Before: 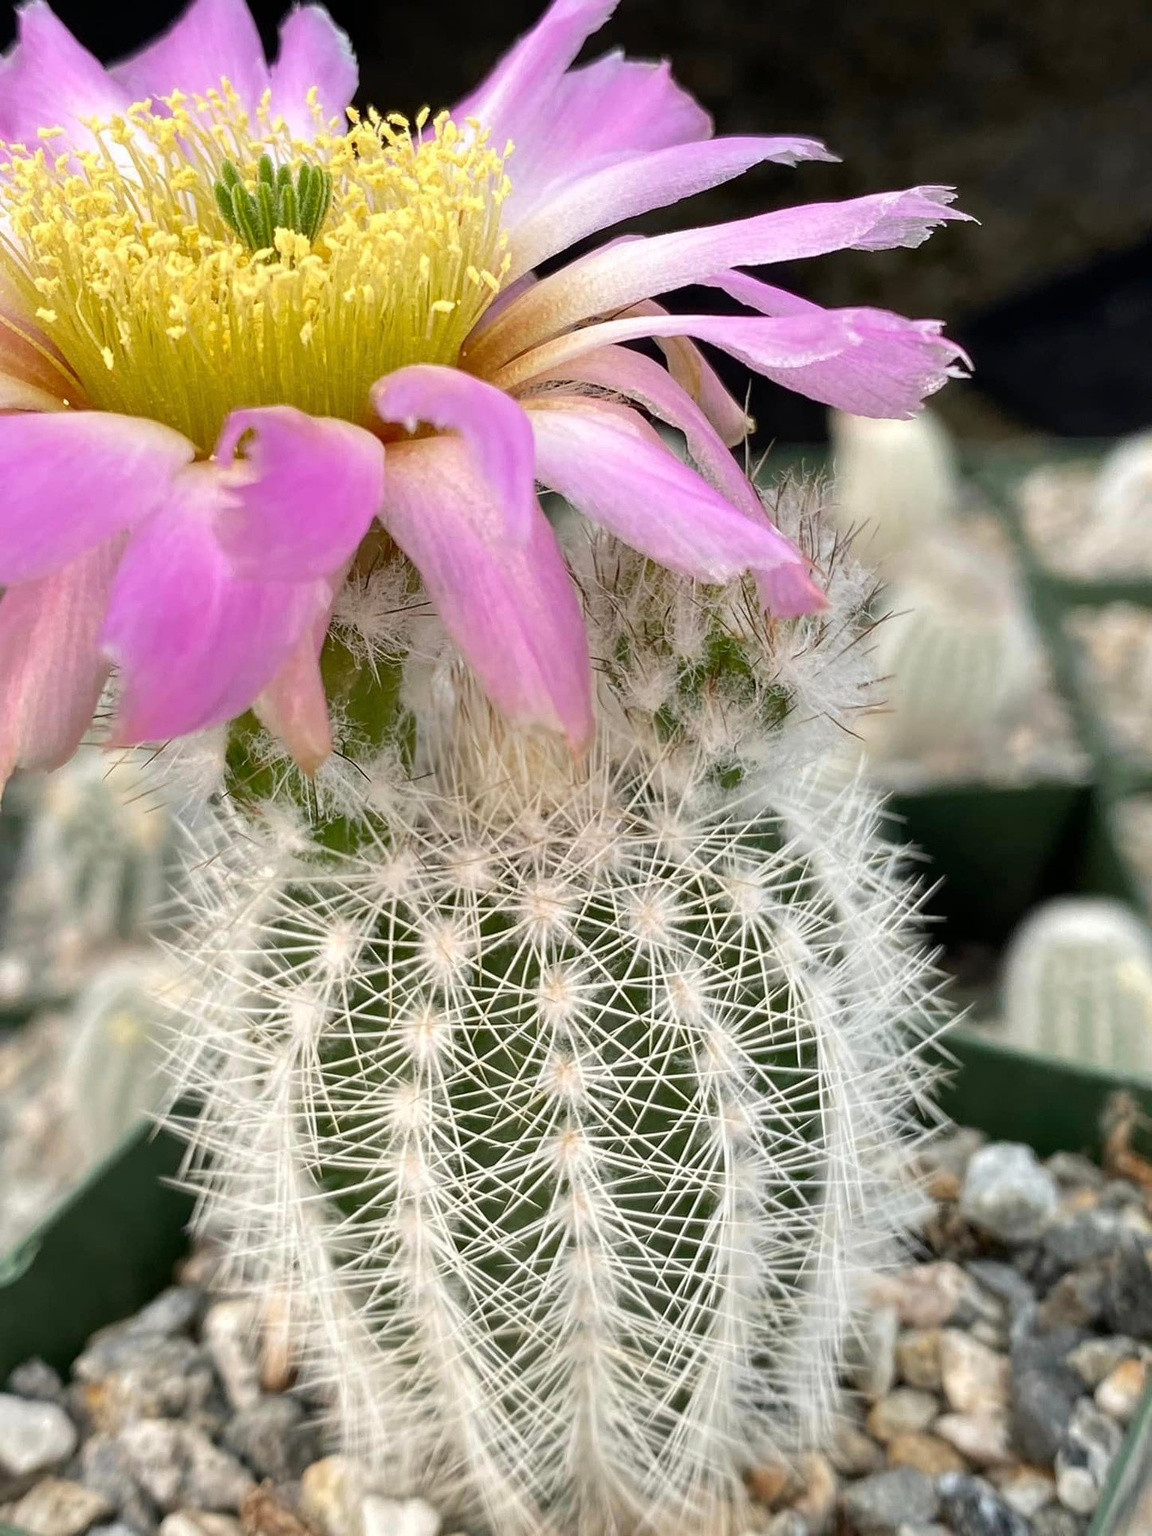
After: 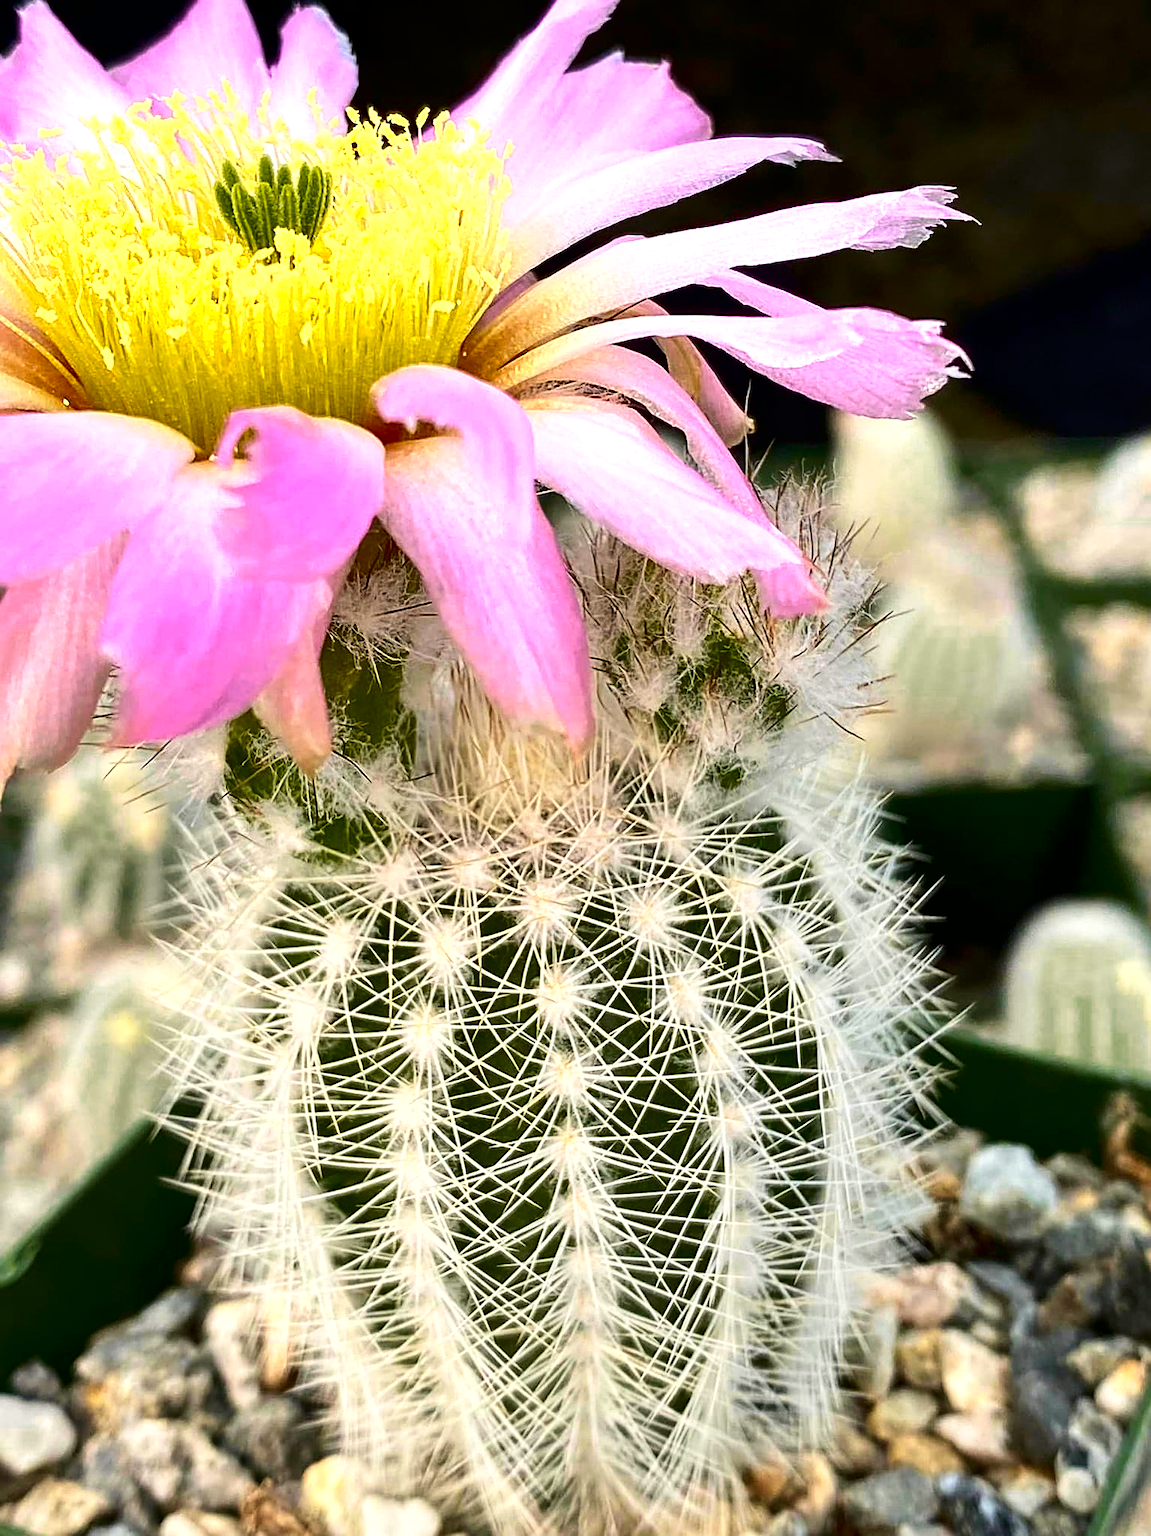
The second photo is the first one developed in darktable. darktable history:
sharpen: on, module defaults
color zones: curves: ch0 [(0.099, 0.624) (0.257, 0.596) (0.384, 0.376) (0.529, 0.492) (0.697, 0.564) (0.768, 0.532) (0.908, 0.644)]; ch1 [(0.112, 0.564) (0.254, 0.612) (0.432, 0.676) (0.592, 0.456) (0.743, 0.684) (0.888, 0.536)]; ch2 [(0.25, 0.5) (0.469, 0.36) (0.75, 0.5)]
velvia: on, module defaults
contrast brightness saturation: contrast 0.21, brightness -0.104, saturation 0.208
